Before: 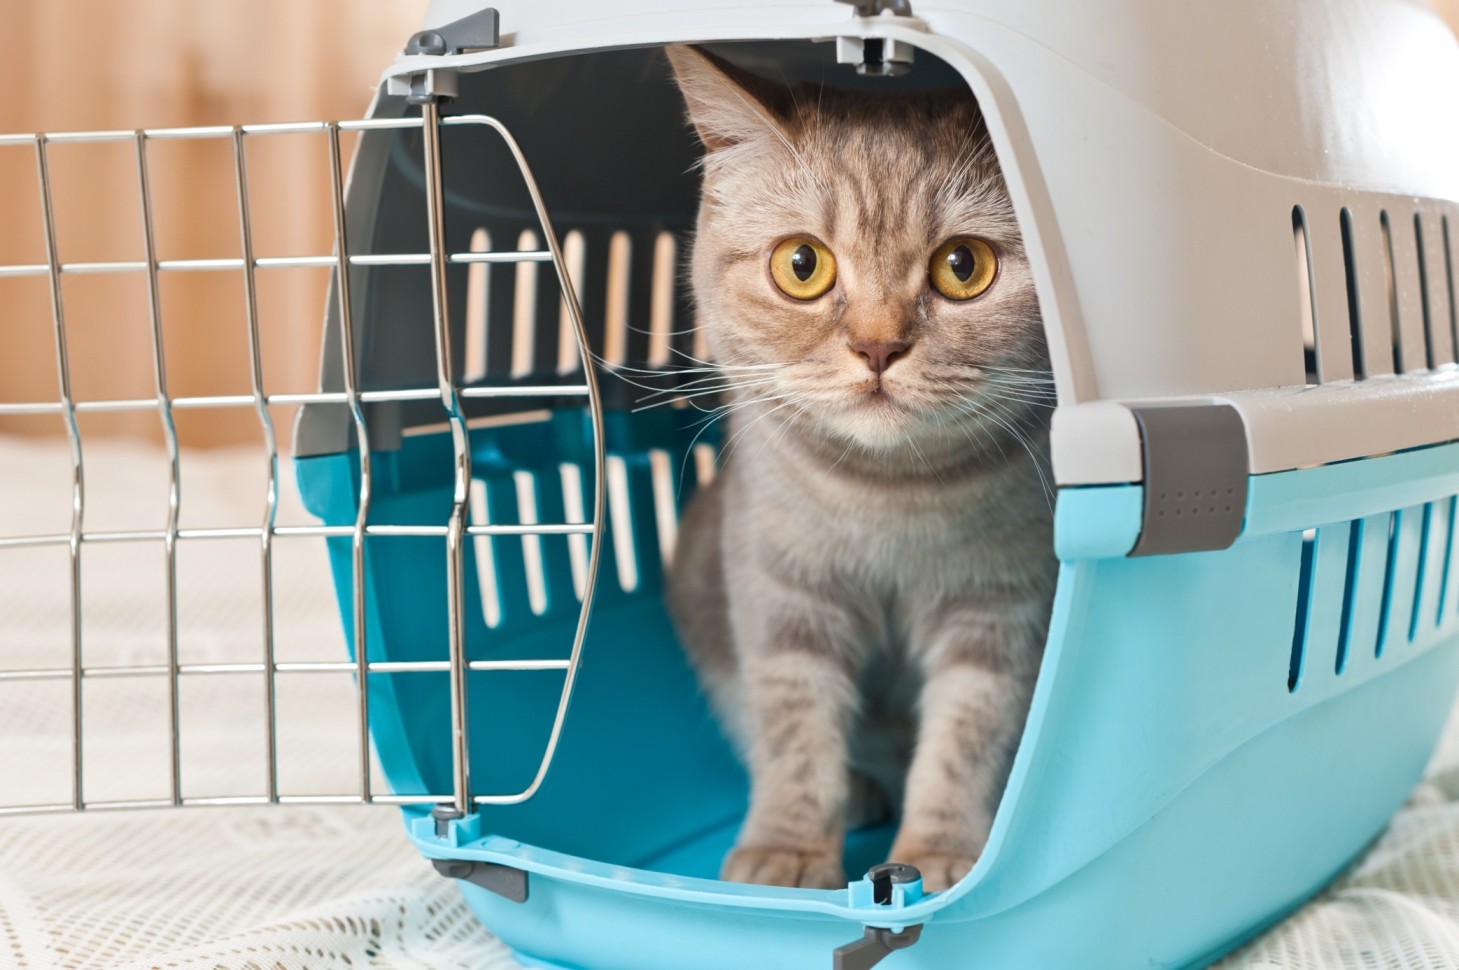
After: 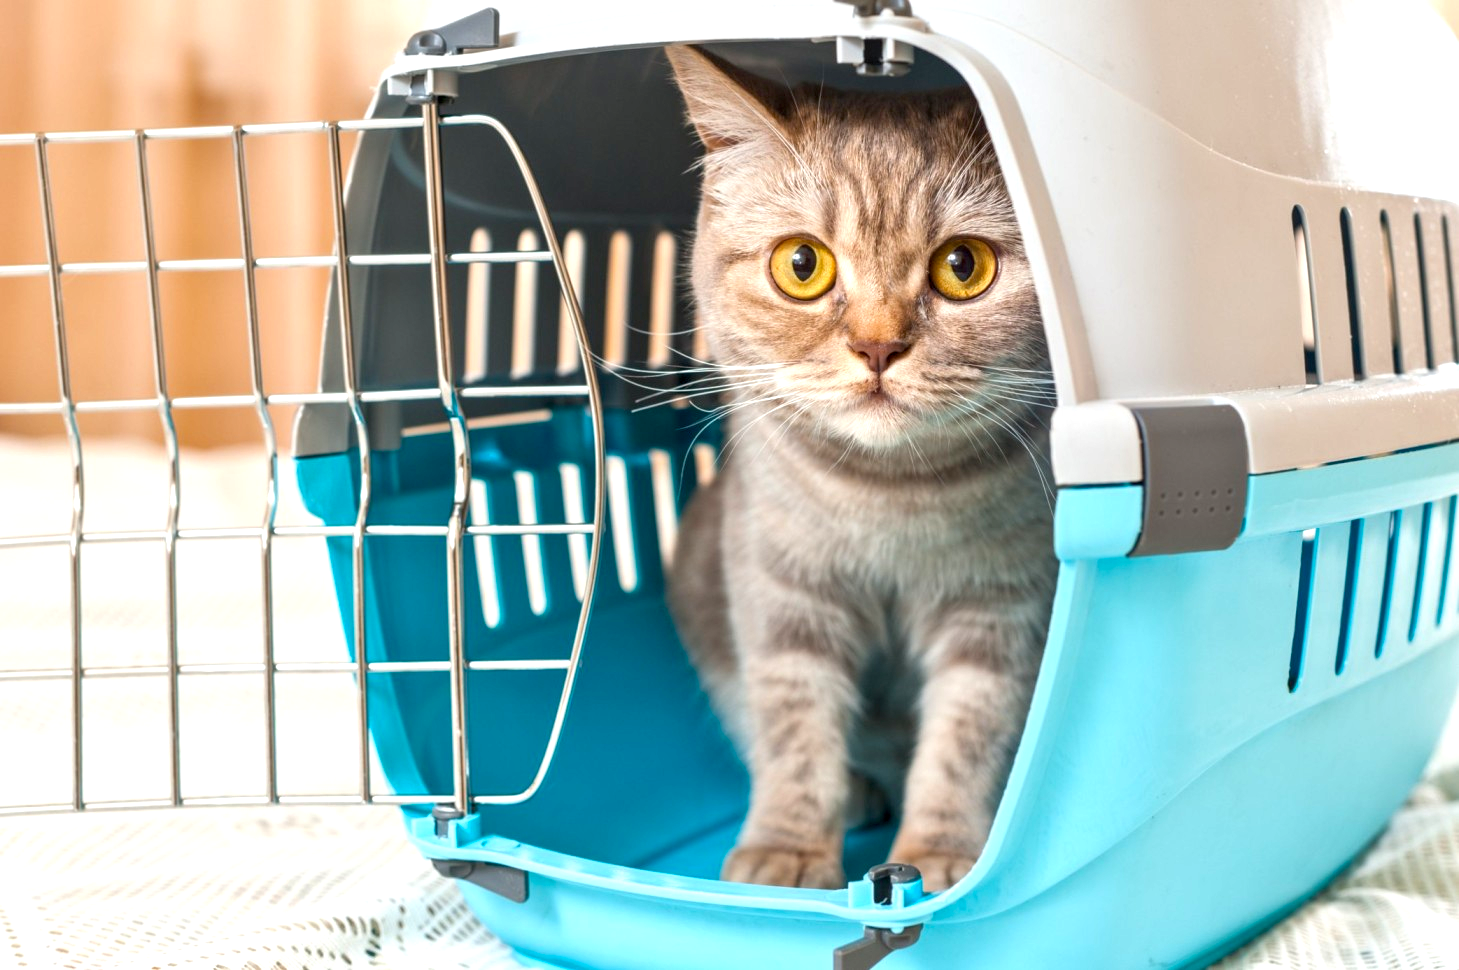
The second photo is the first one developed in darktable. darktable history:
local contrast: detail 130%
color balance rgb: global offset › luminance -0.505%, perceptual saturation grading › global saturation 19.806%
exposure: black level correction 0.001, exposure 0.498 EV, compensate exposure bias true, compensate highlight preservation false
